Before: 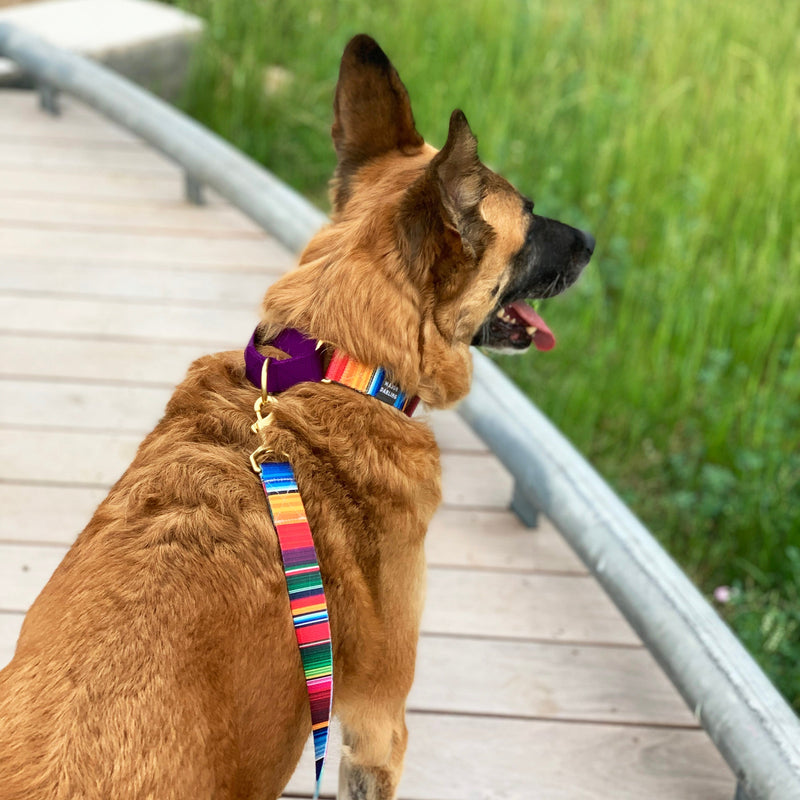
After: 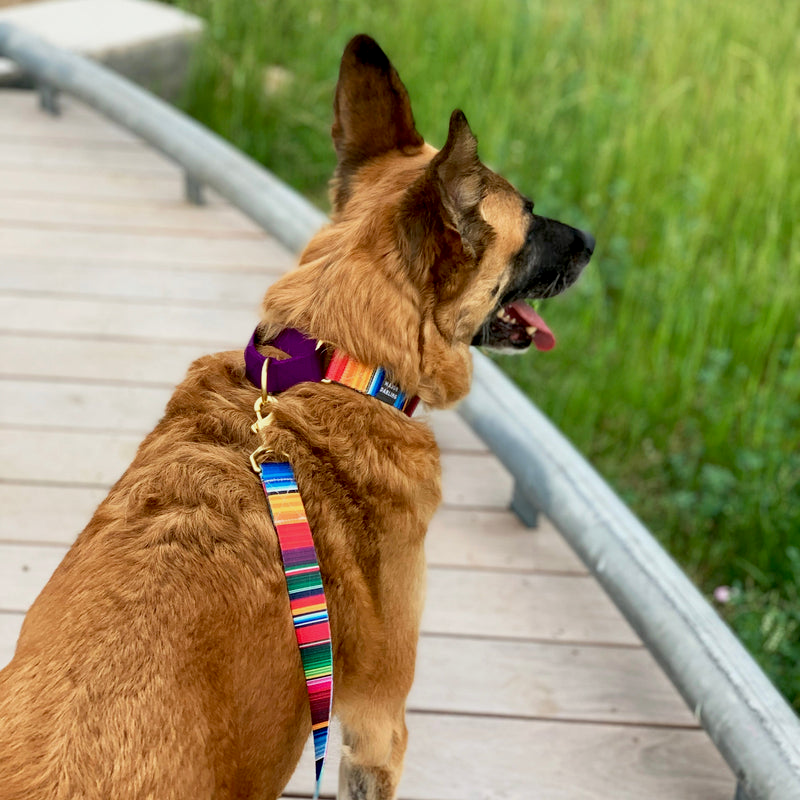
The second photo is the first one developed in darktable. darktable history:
exposure: black level correction 0.009, exposure -0.163 EV, compensate exposure bias true, compensate highlight preservation false
